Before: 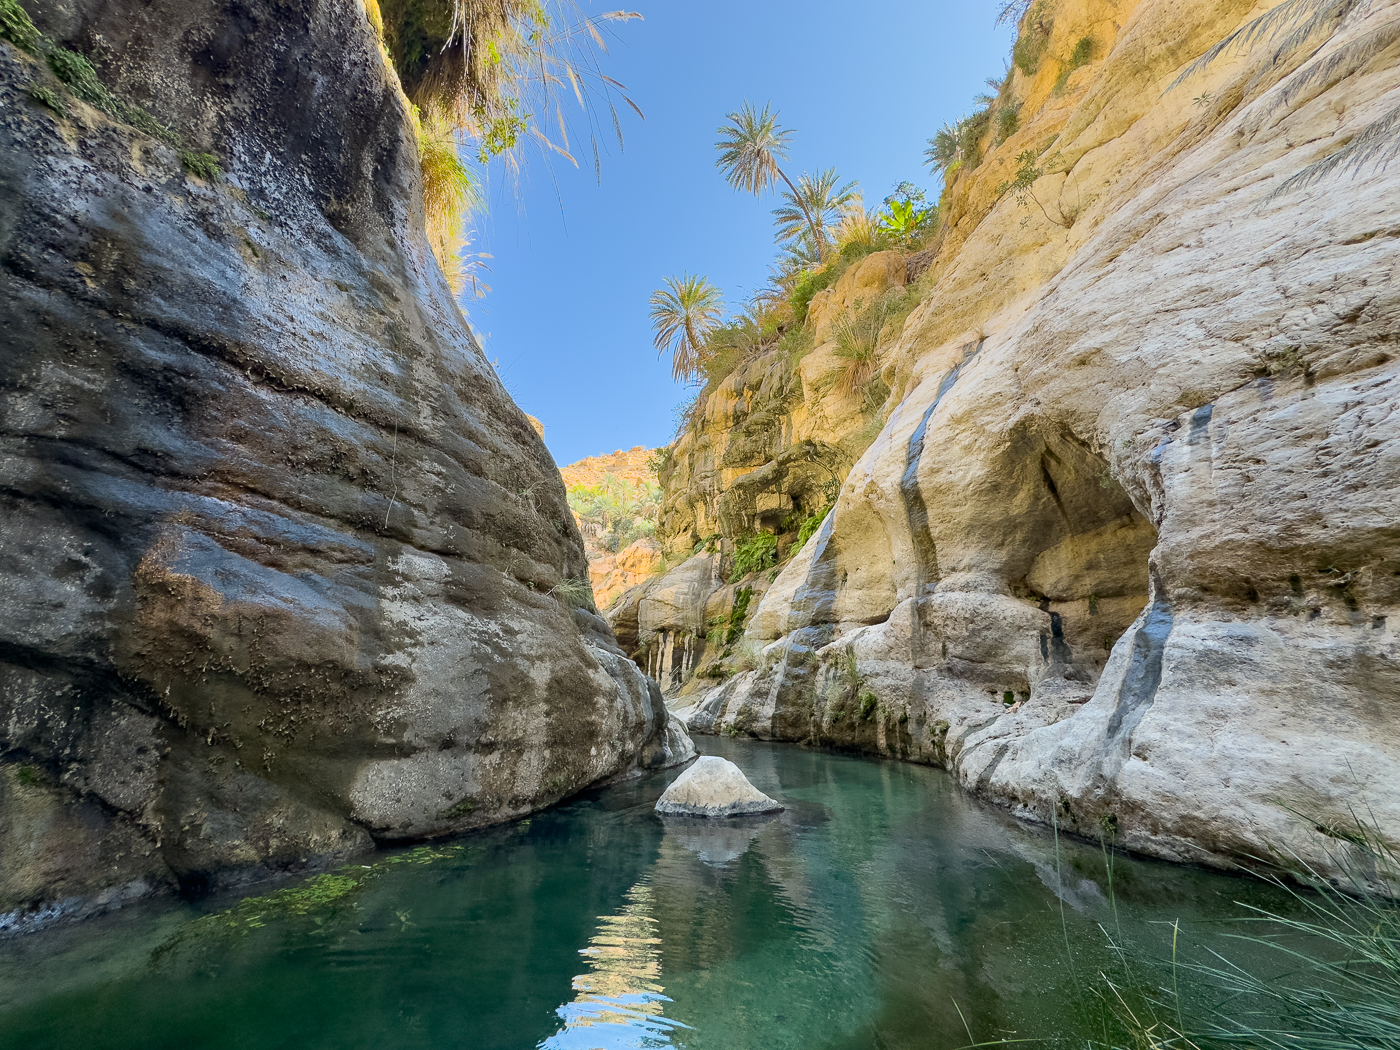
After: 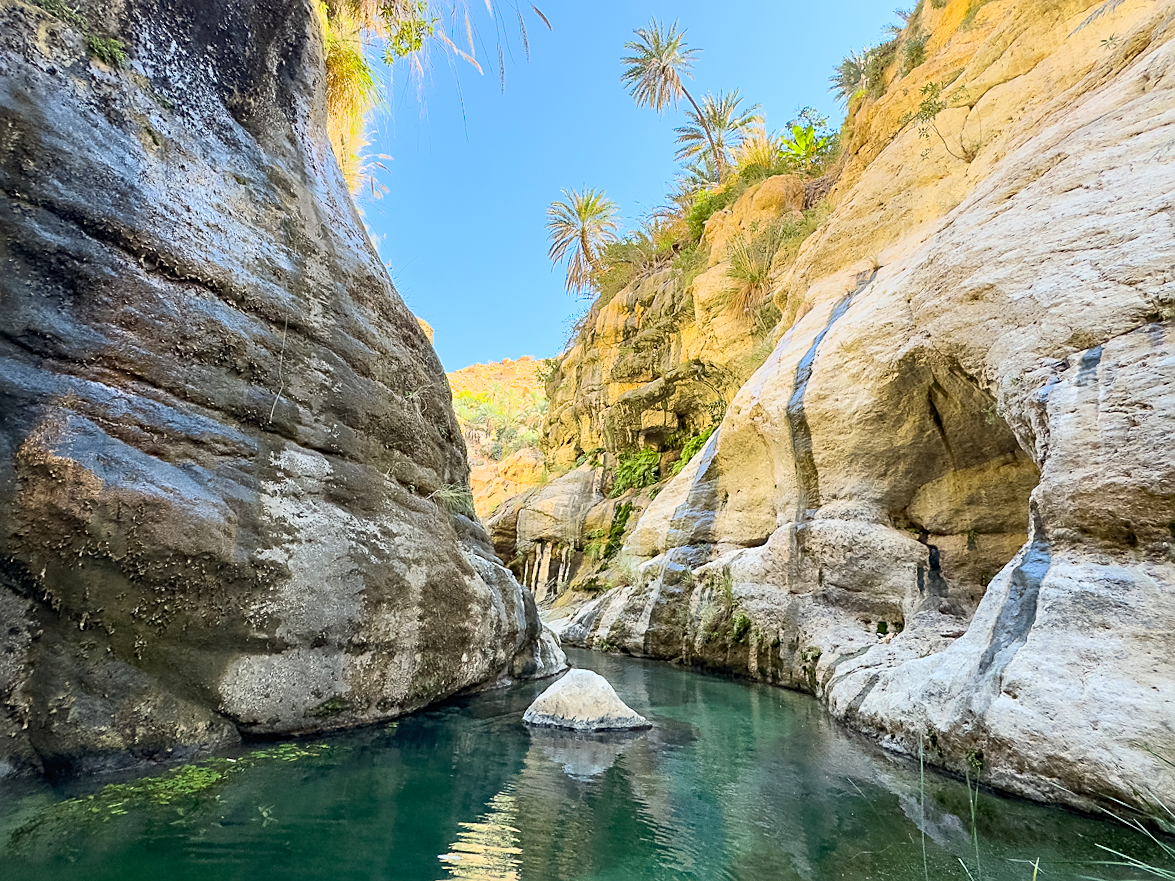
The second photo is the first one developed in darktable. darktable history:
crop and rotate: angle -3.27°, left 5.211%, top 5.211%, right 4.607%, bottom 4.607%
contrast brightness saturation: contrast 0.2, brightness 0.16, saturation 0.22
sharpen: on, module defaults
